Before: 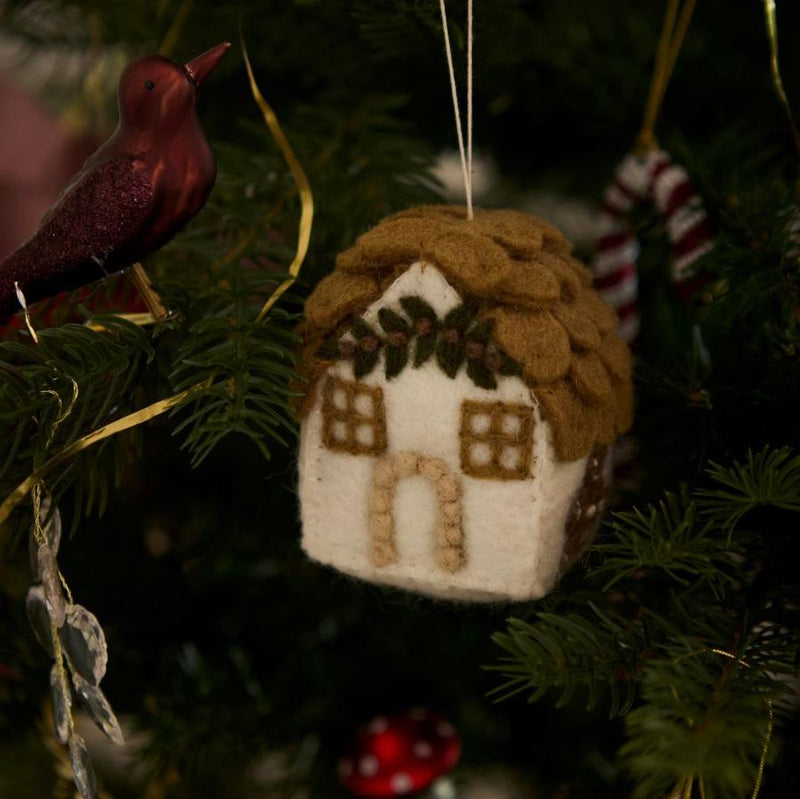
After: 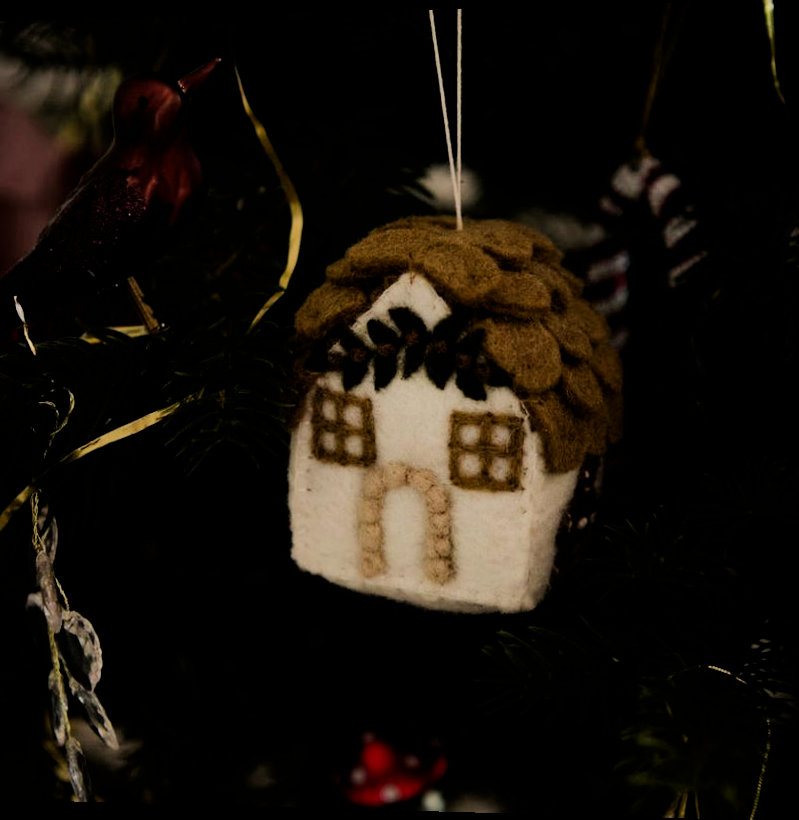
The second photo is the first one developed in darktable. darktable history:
filmic rgb: black relative exposure -5 EV, hardness 2.88, contrast 1.3, highlights saturation mix -30%
rotate and perspective: lens shift (horizontal) -0.055, automatic cropping off
exposure: black level correction 0.005, exposure 0.014 EV, compensate highlight preservation false
